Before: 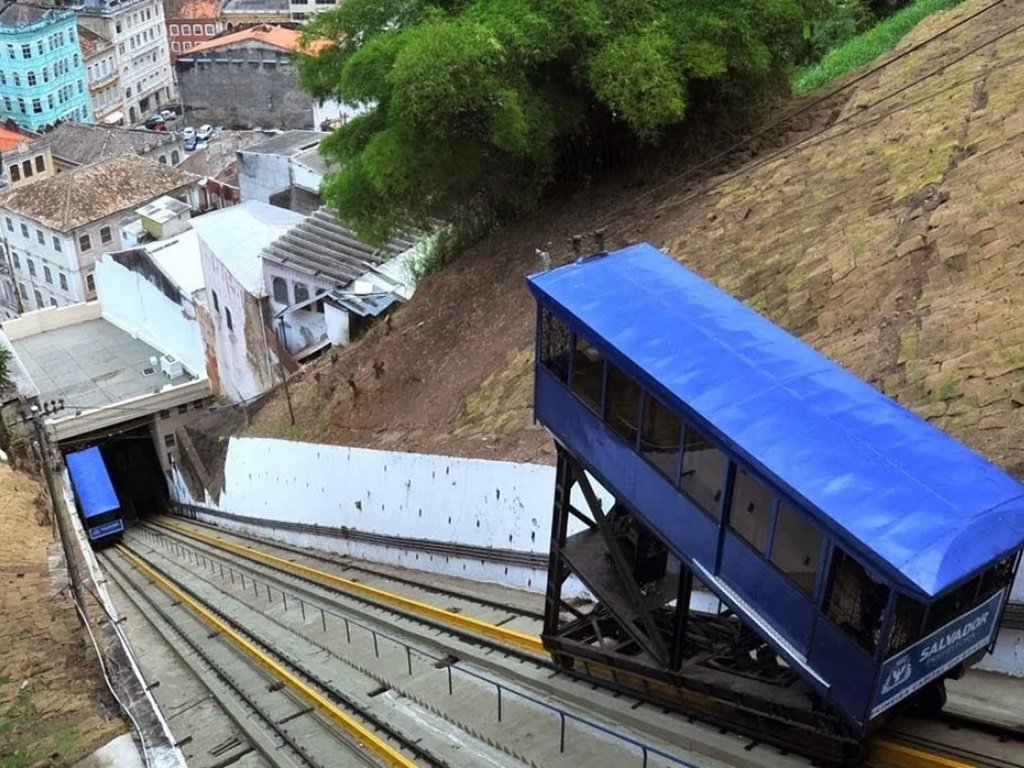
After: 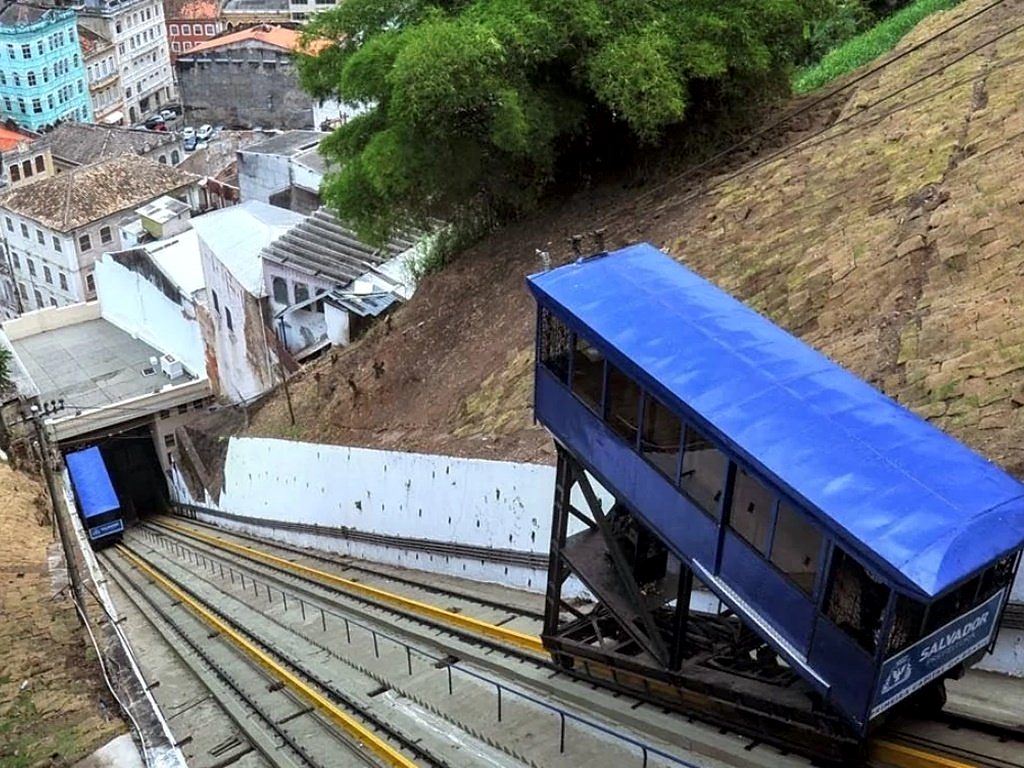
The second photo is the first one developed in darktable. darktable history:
sharpen: radius 1.049, threshold 1.024
local contrast: on, module defaults
